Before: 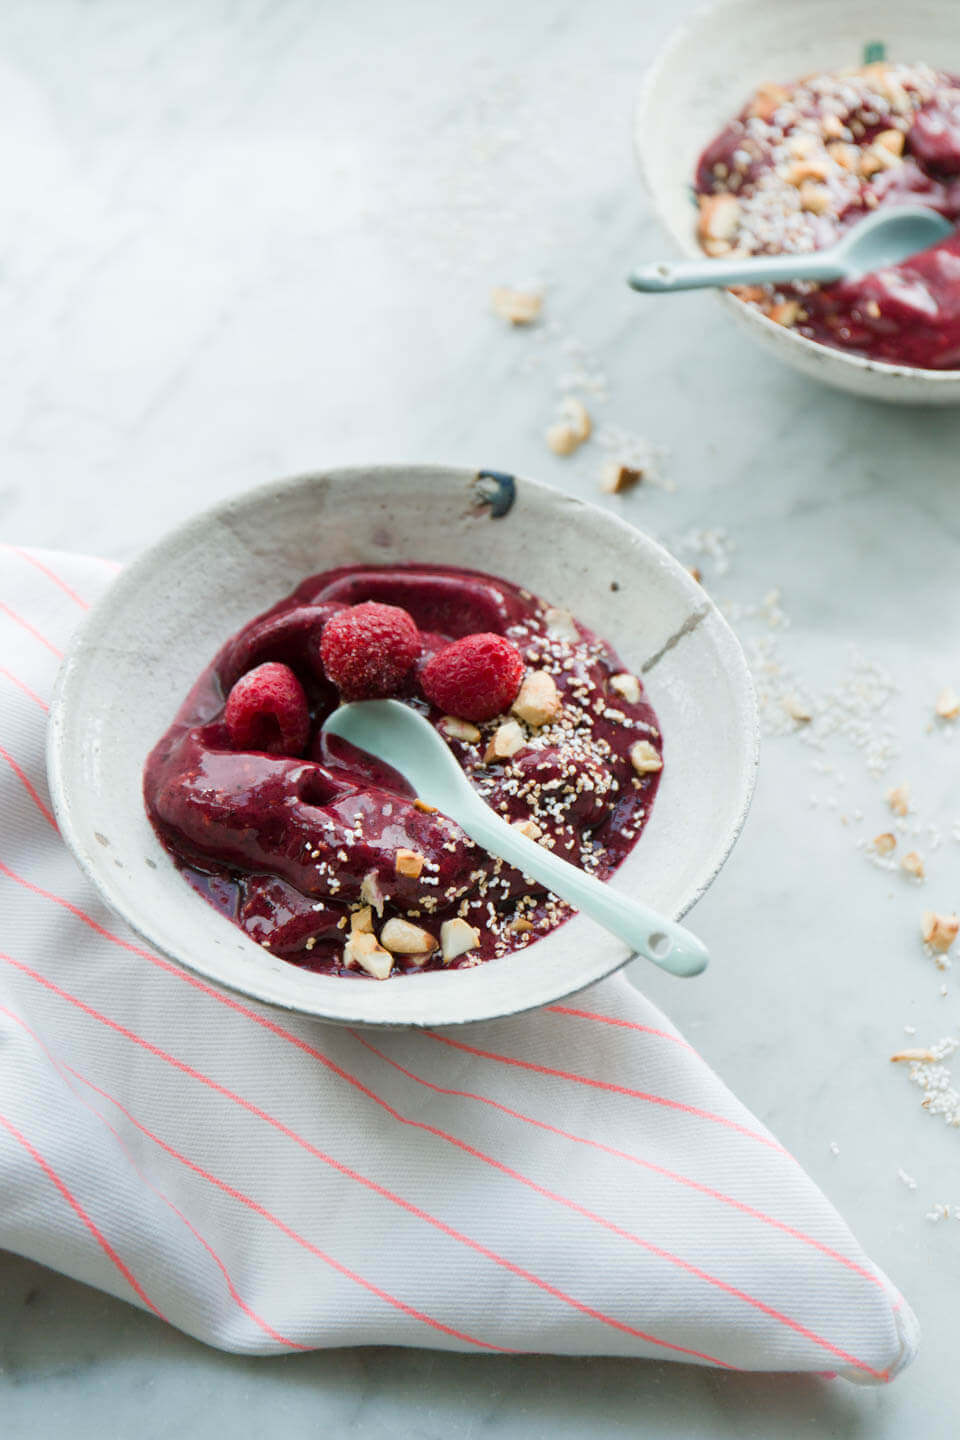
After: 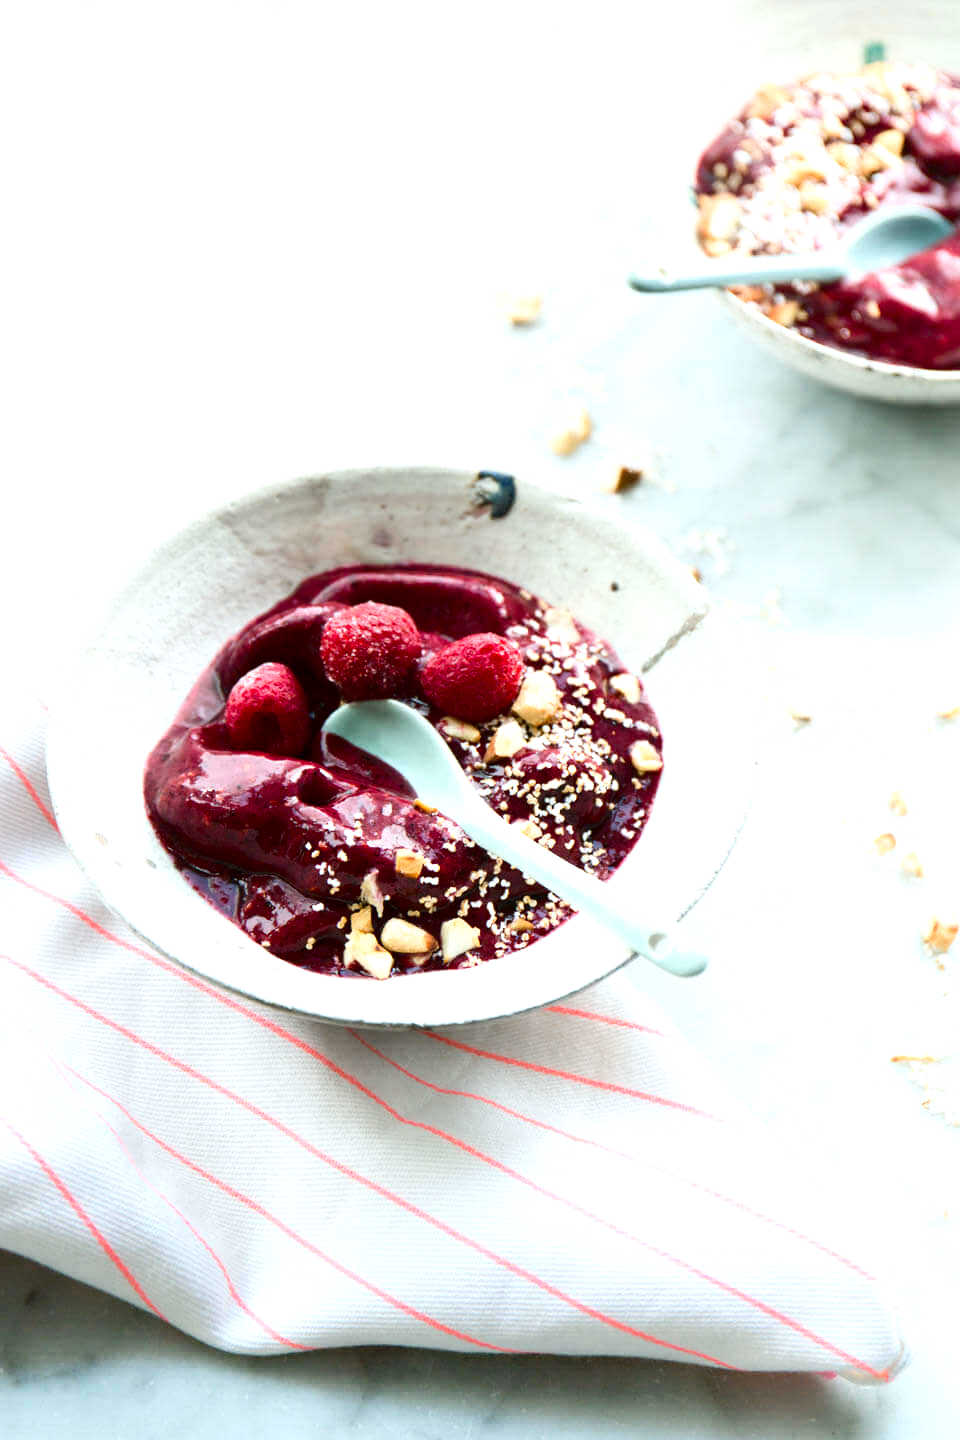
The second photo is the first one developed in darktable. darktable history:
exposure: black level correction 0, exposure 0.7 EV, compensate exposure bias true, compensate highlight preservation false
contrast brightness saturation: contrast 0.2, brightness -0.11, saturation 0.1
